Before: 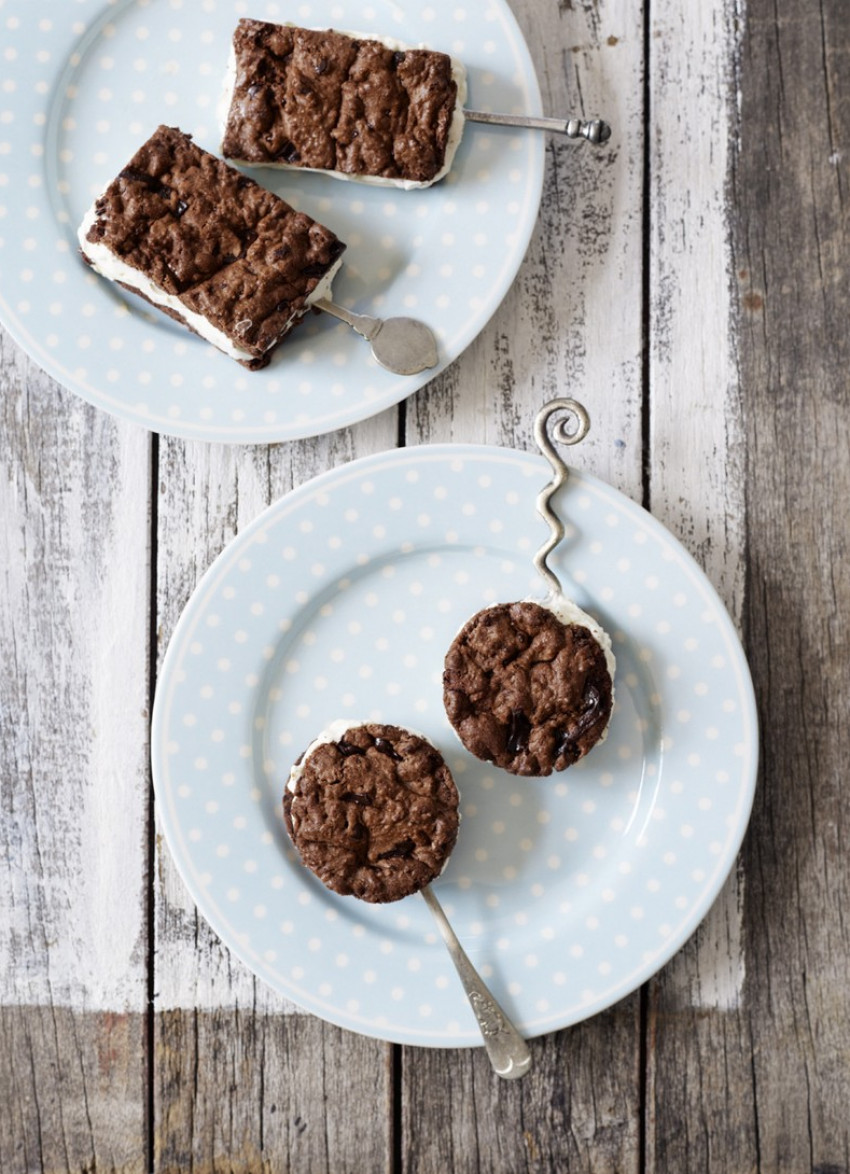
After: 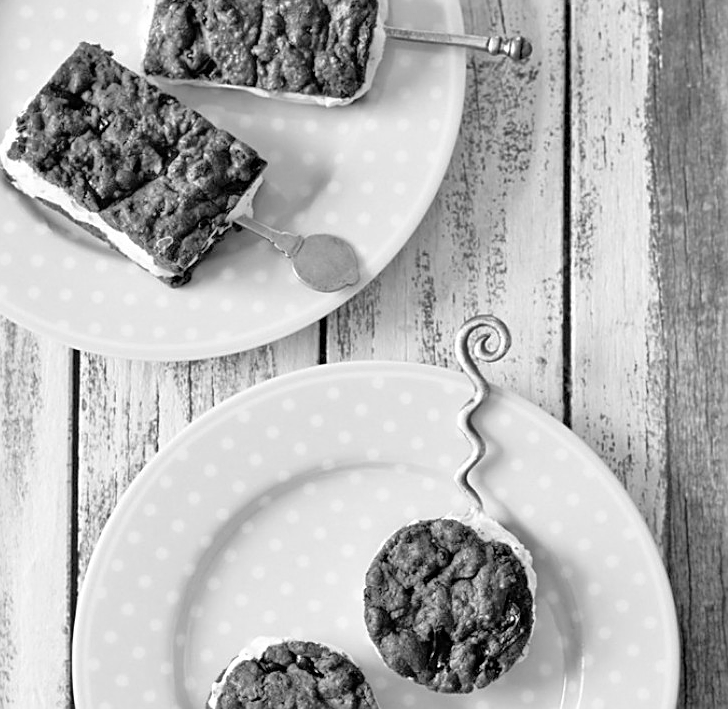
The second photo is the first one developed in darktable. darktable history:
velvia: strength 45%
crop and rotate: left 9.345%, top 7.22%, right 4.982%, bottom 32.331%
tone equalizer: -7 EV 0.15 EV, -6 EV 0.6 EV, -5 EV 1.15 EV, -4 EV 1.33 EV, -3 EV 1.15 EV, -2 EV 0.6 EV, -1 EV 0.15 EV, mask exposure compensation -0.5 EV
sharpen: on, module defaults
monochrome: size 3.1
